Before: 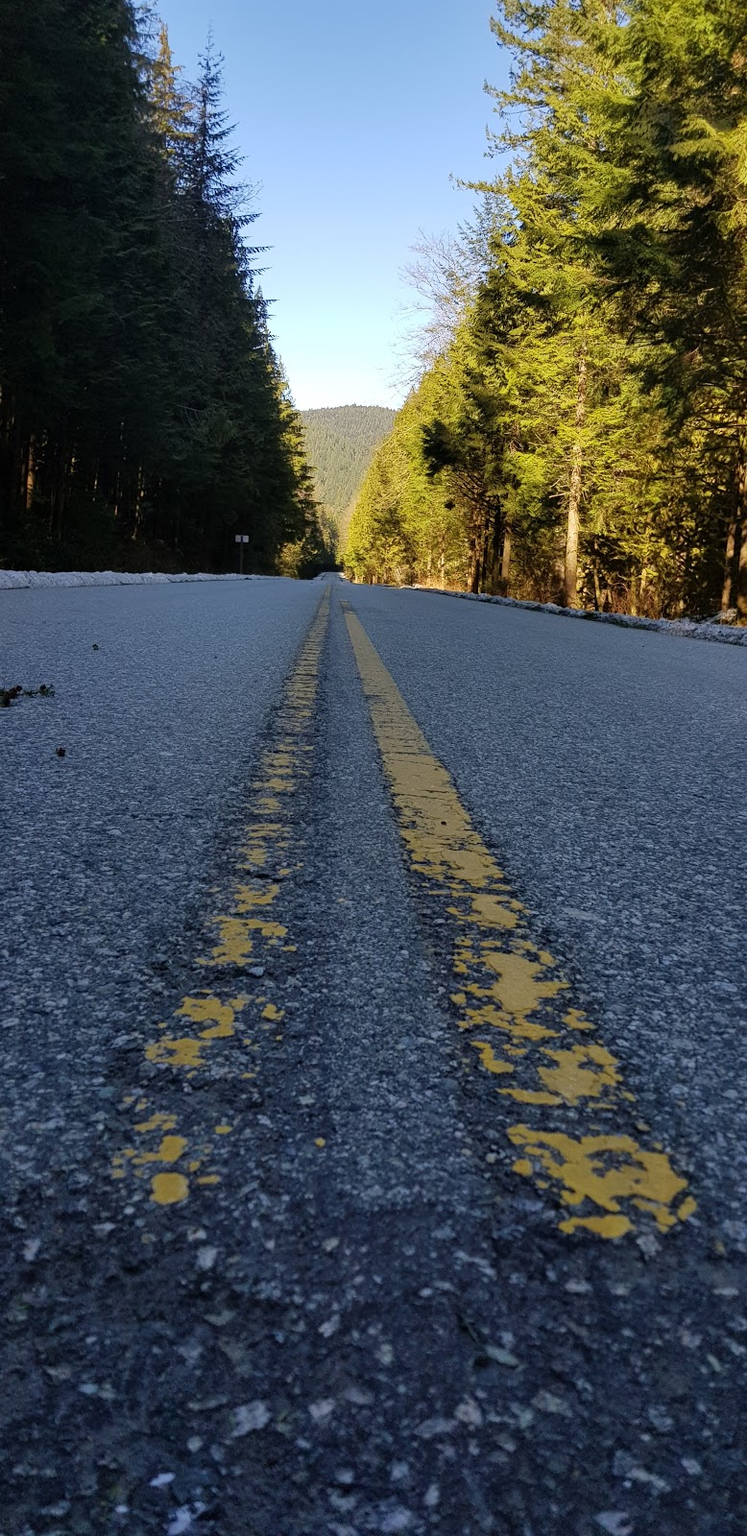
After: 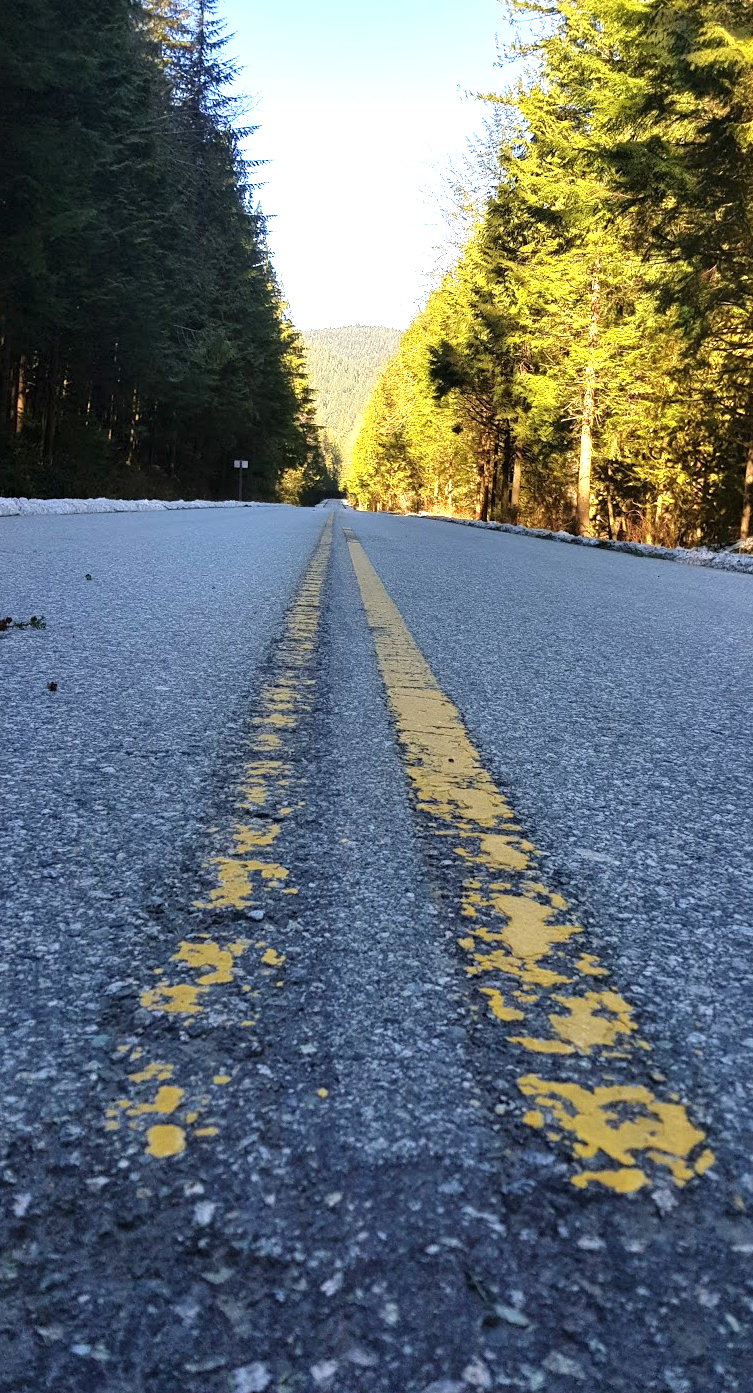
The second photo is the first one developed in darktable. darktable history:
crop: left 1.49%, top 6.088%, right 1.627%, bottom 6.826%
exposure: black level correction 0, exposure 1.096 EV, compensate highlight preservation false
